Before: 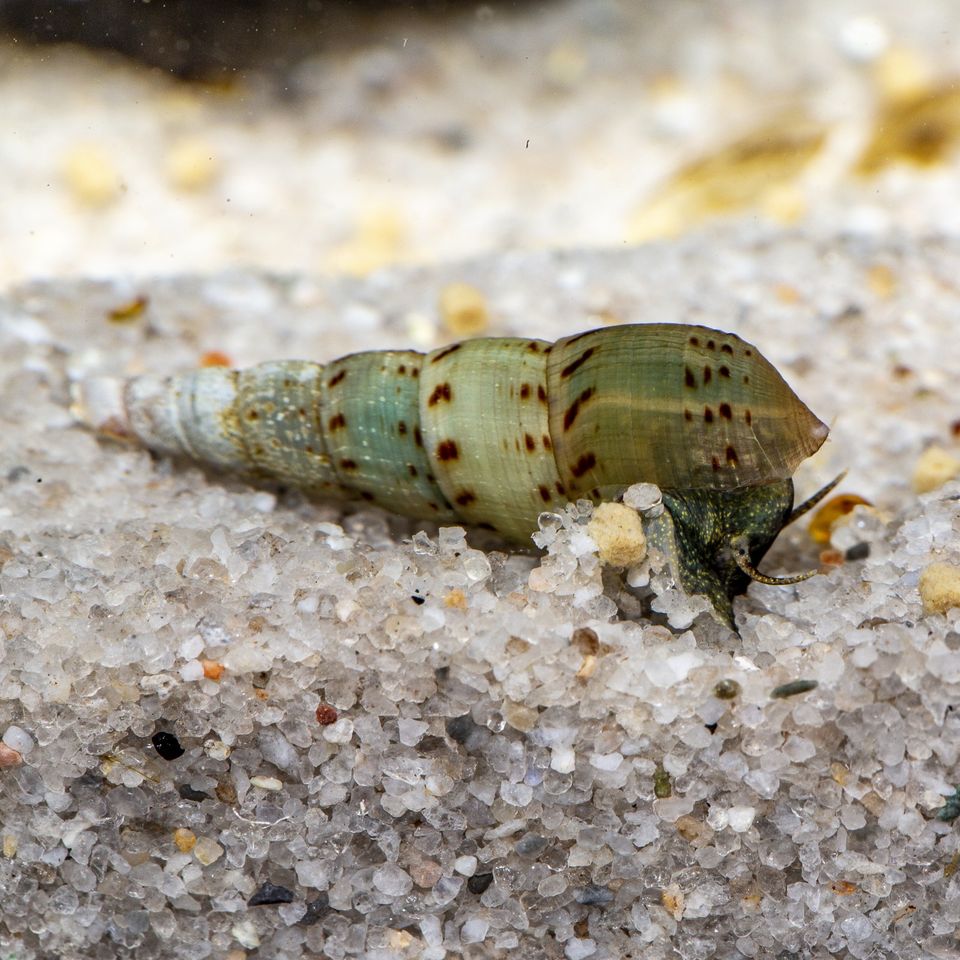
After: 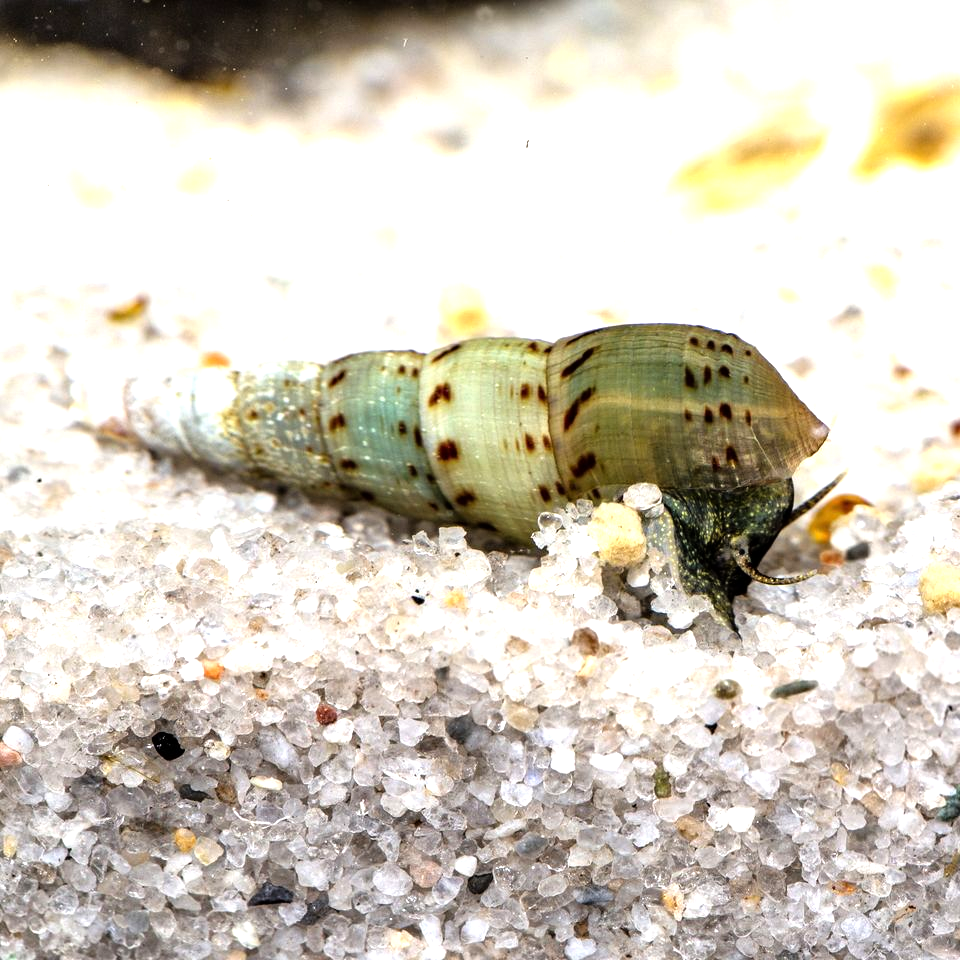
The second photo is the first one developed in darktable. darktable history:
tone equalizer: -8 EV -1.09 EV, -7 EV -1.04 EV, -6 EV -0.855 EV, -5 EV -0.553 EV, -3 EV 0.565 EV, -2 EV 0.88 EV, -1 EV 0.989 EV, +0 EV 1.08 EV
